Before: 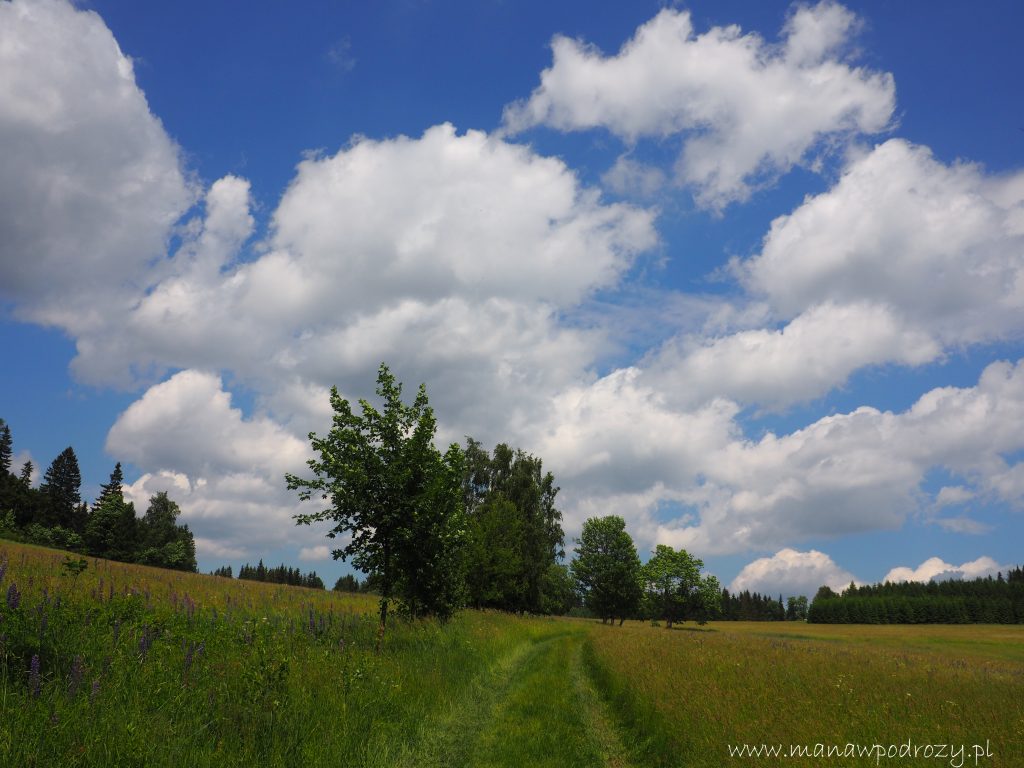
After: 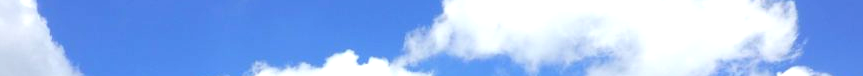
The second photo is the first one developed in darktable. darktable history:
exposure: exposure 0.935 EV, compensate highlight preservation false
crop and rotate: left 9.644%, top 9.491%, right 6.021%, bottom 80.509%
rgb levels: levels [[0.013, 0.434, 0.89], [0, 0.5, 1], [0, 0.5, 1]]
color correction: highlights a* -2.73, highlights b* -2.09, shadows a* 2.41, shadows b* 2.73
